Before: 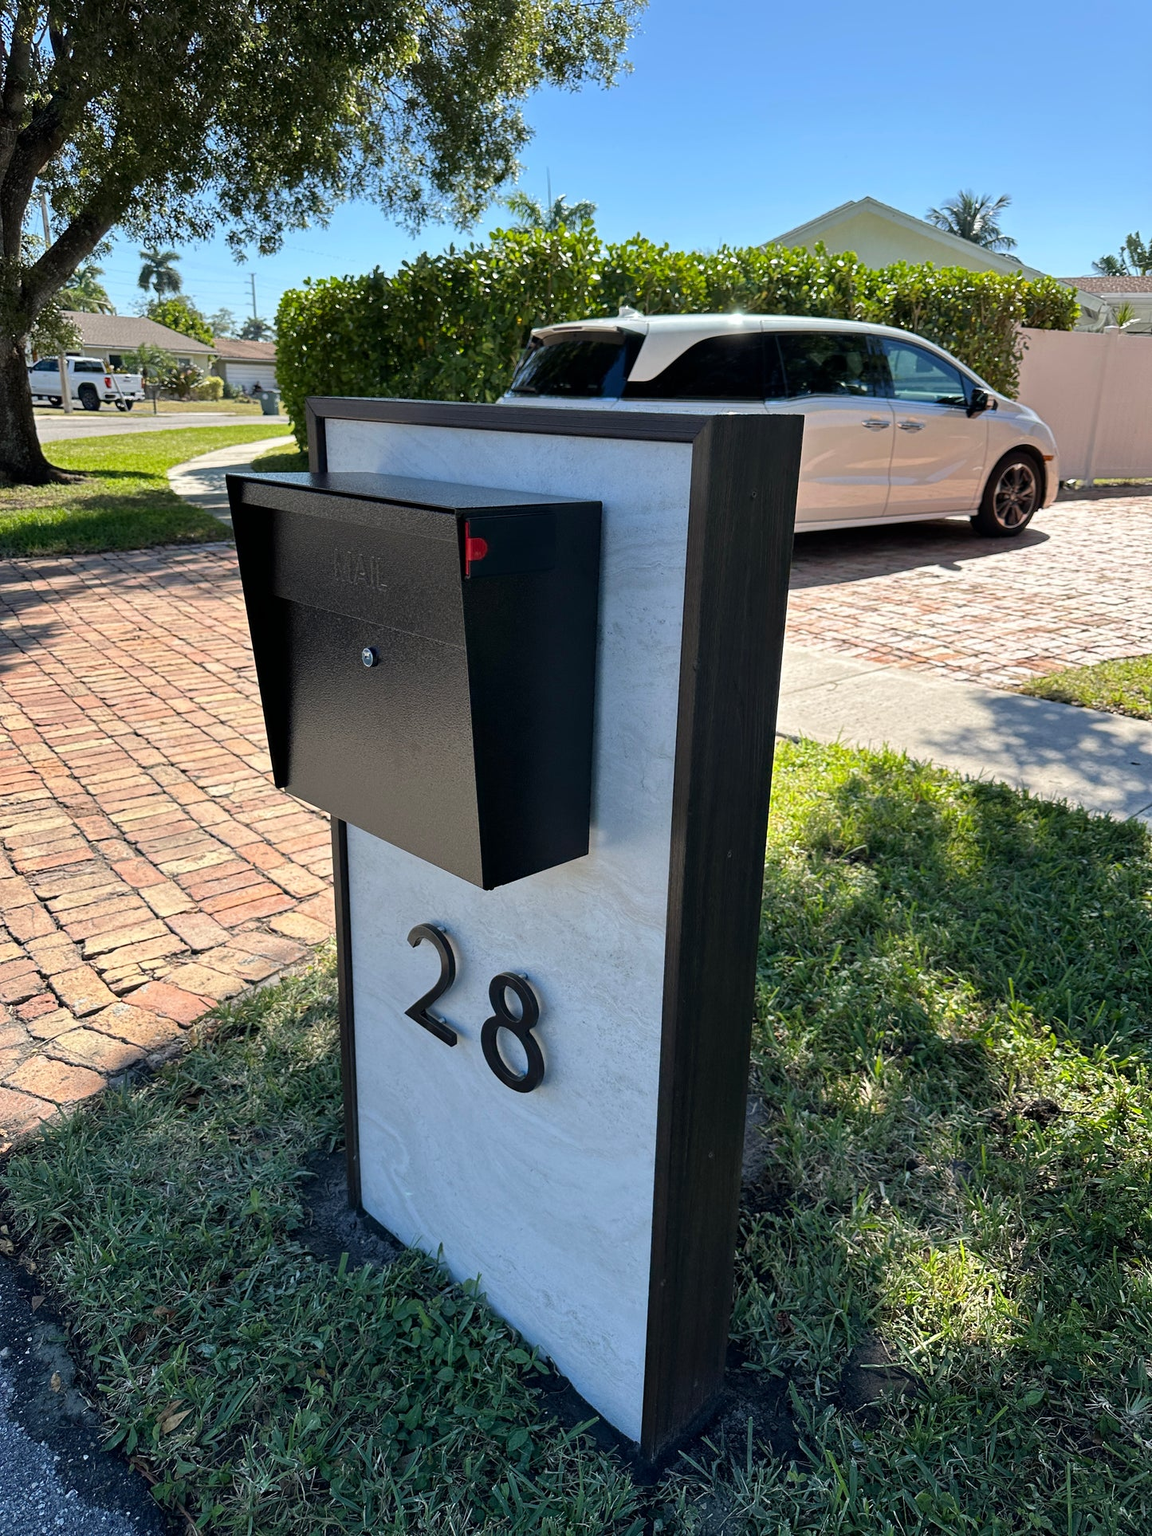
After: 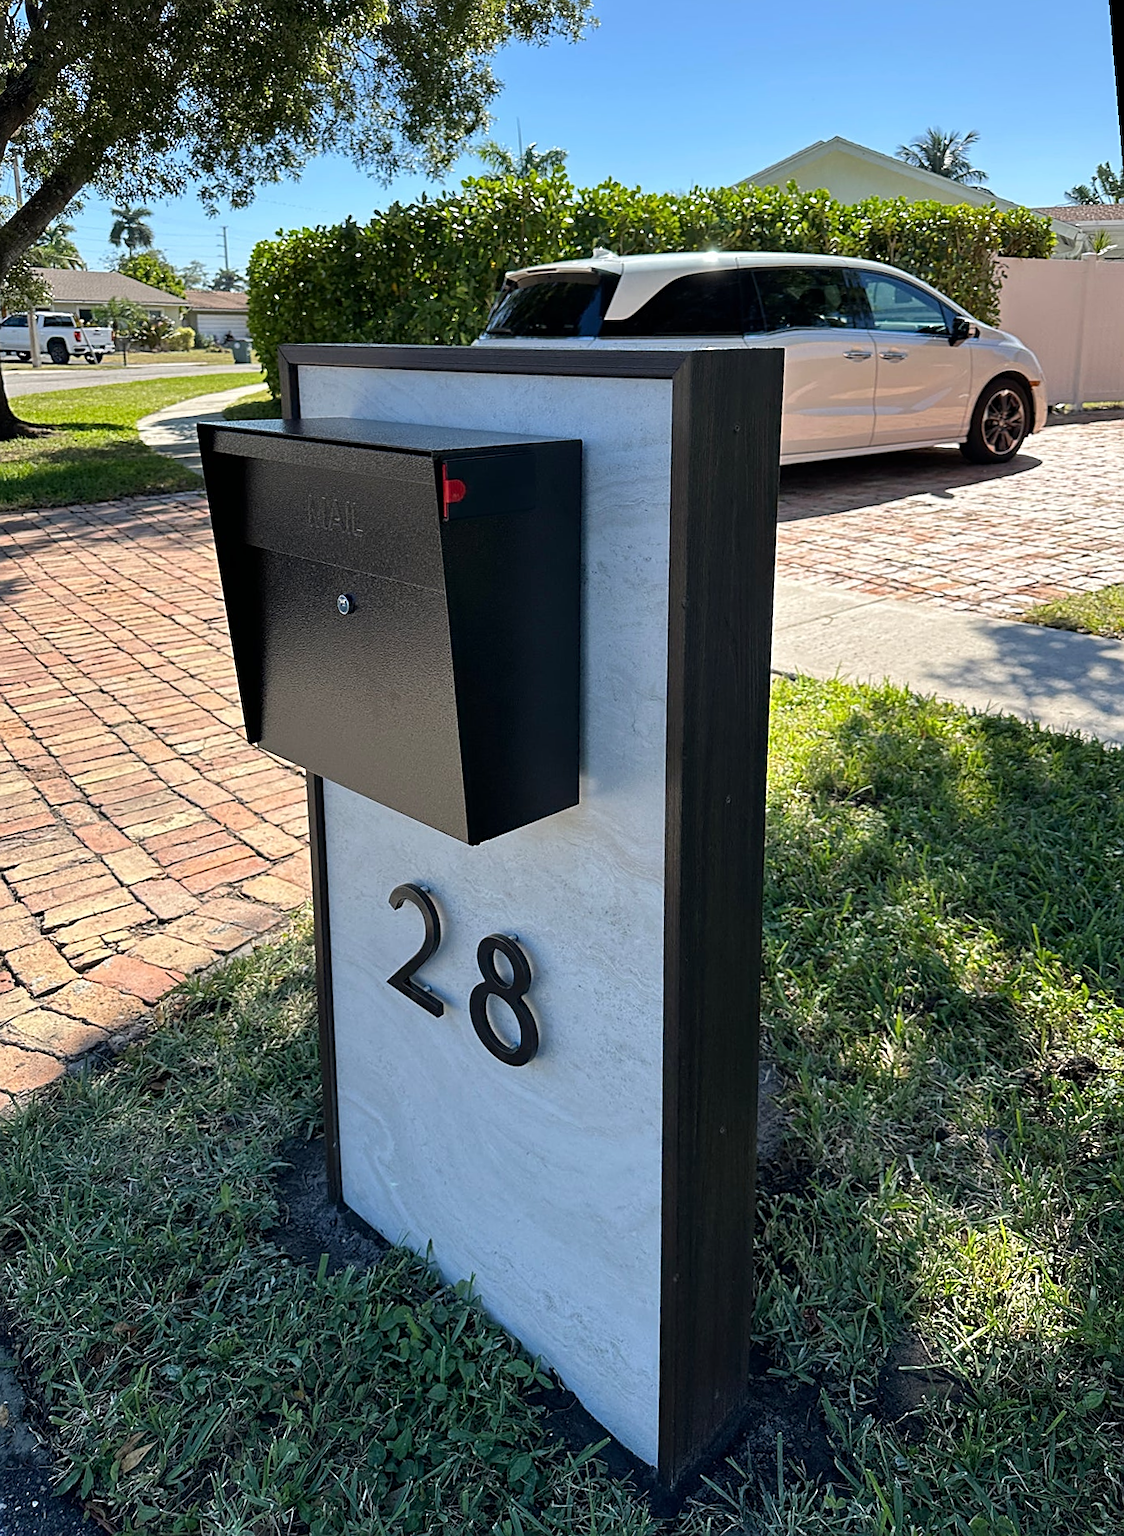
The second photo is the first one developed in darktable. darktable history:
rotate and perspective: rotation -1.68°, lens shift (vertical) -0.146, crop left 0.049, crop right 0.912, crop top 0.032, crop bottom 0.96
sharpen: on, module defaults
